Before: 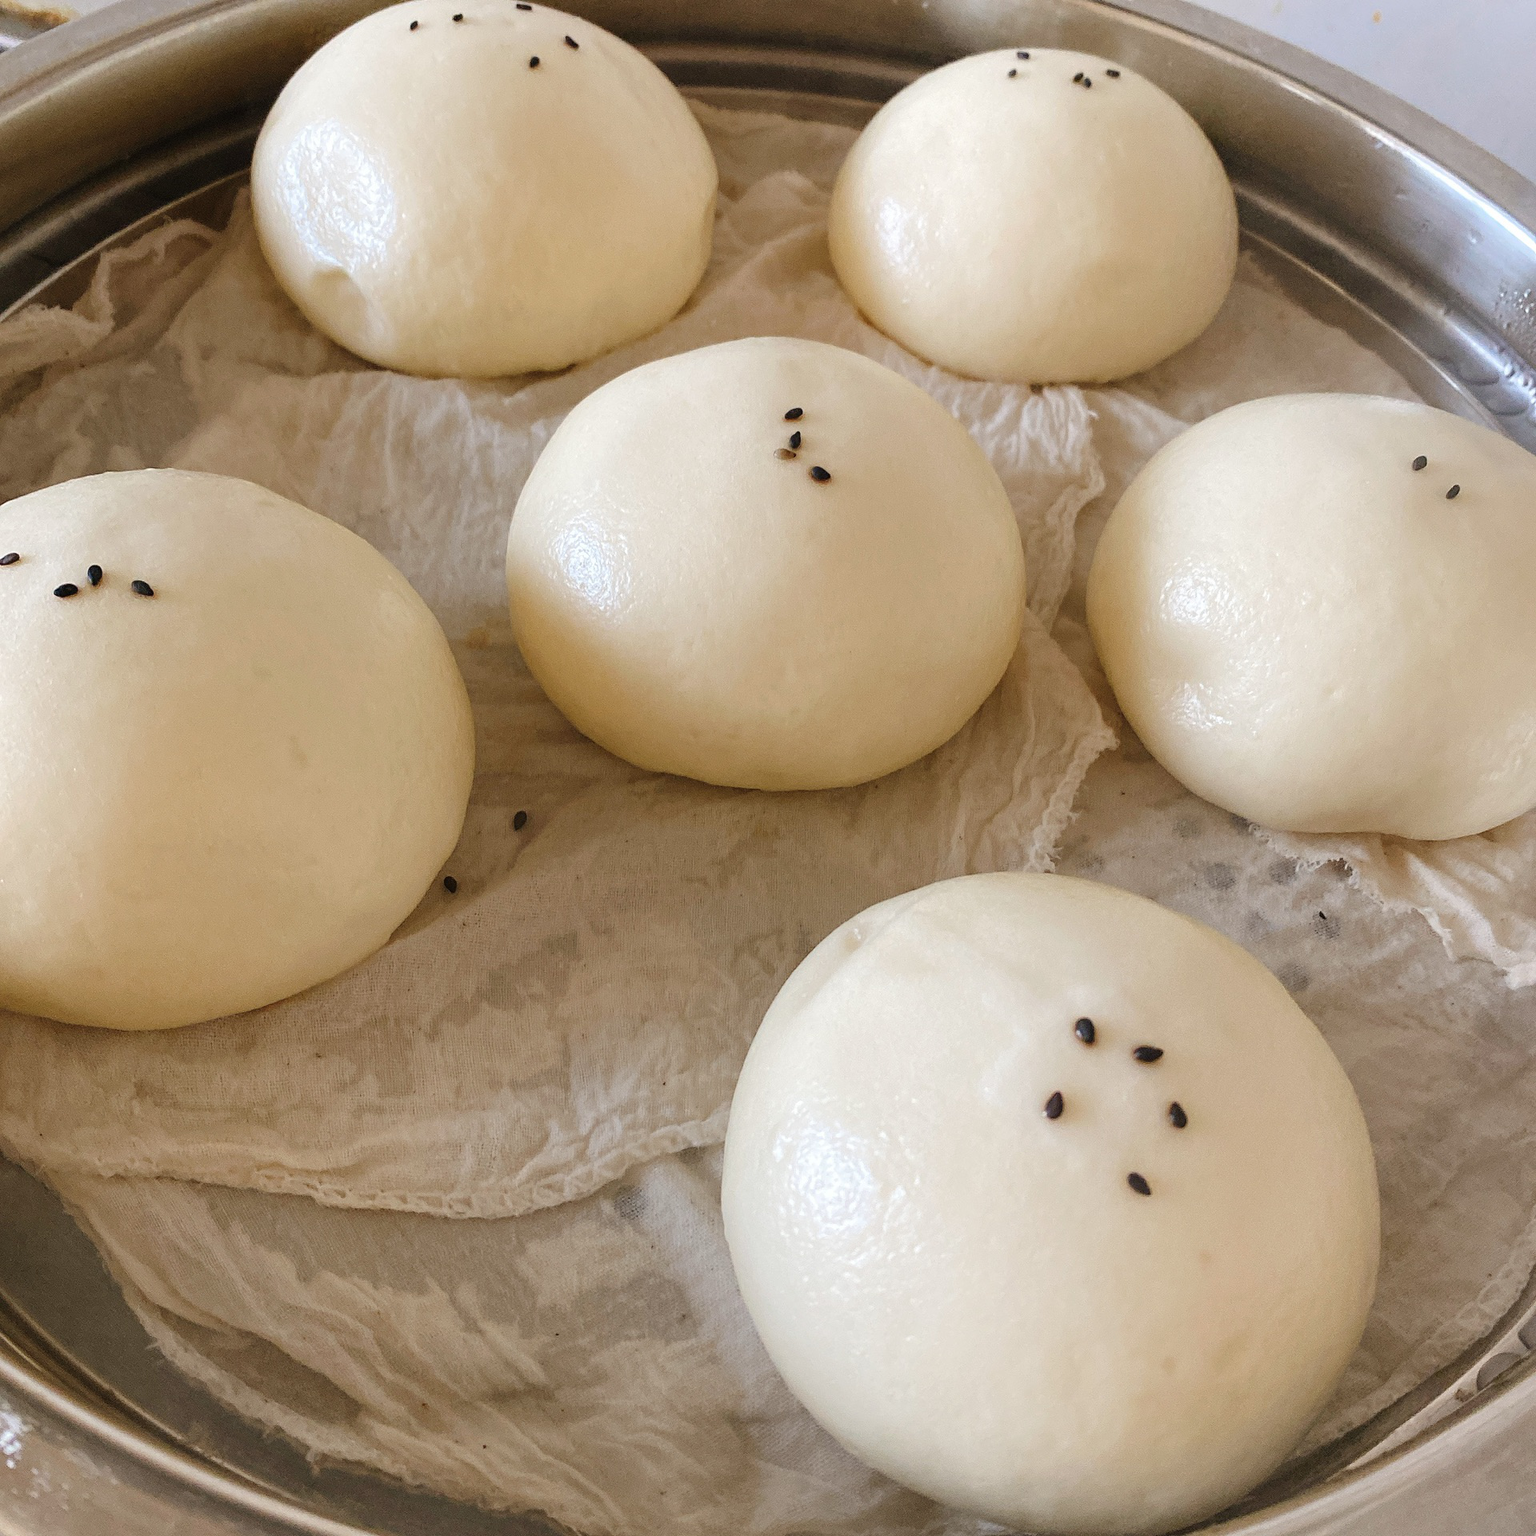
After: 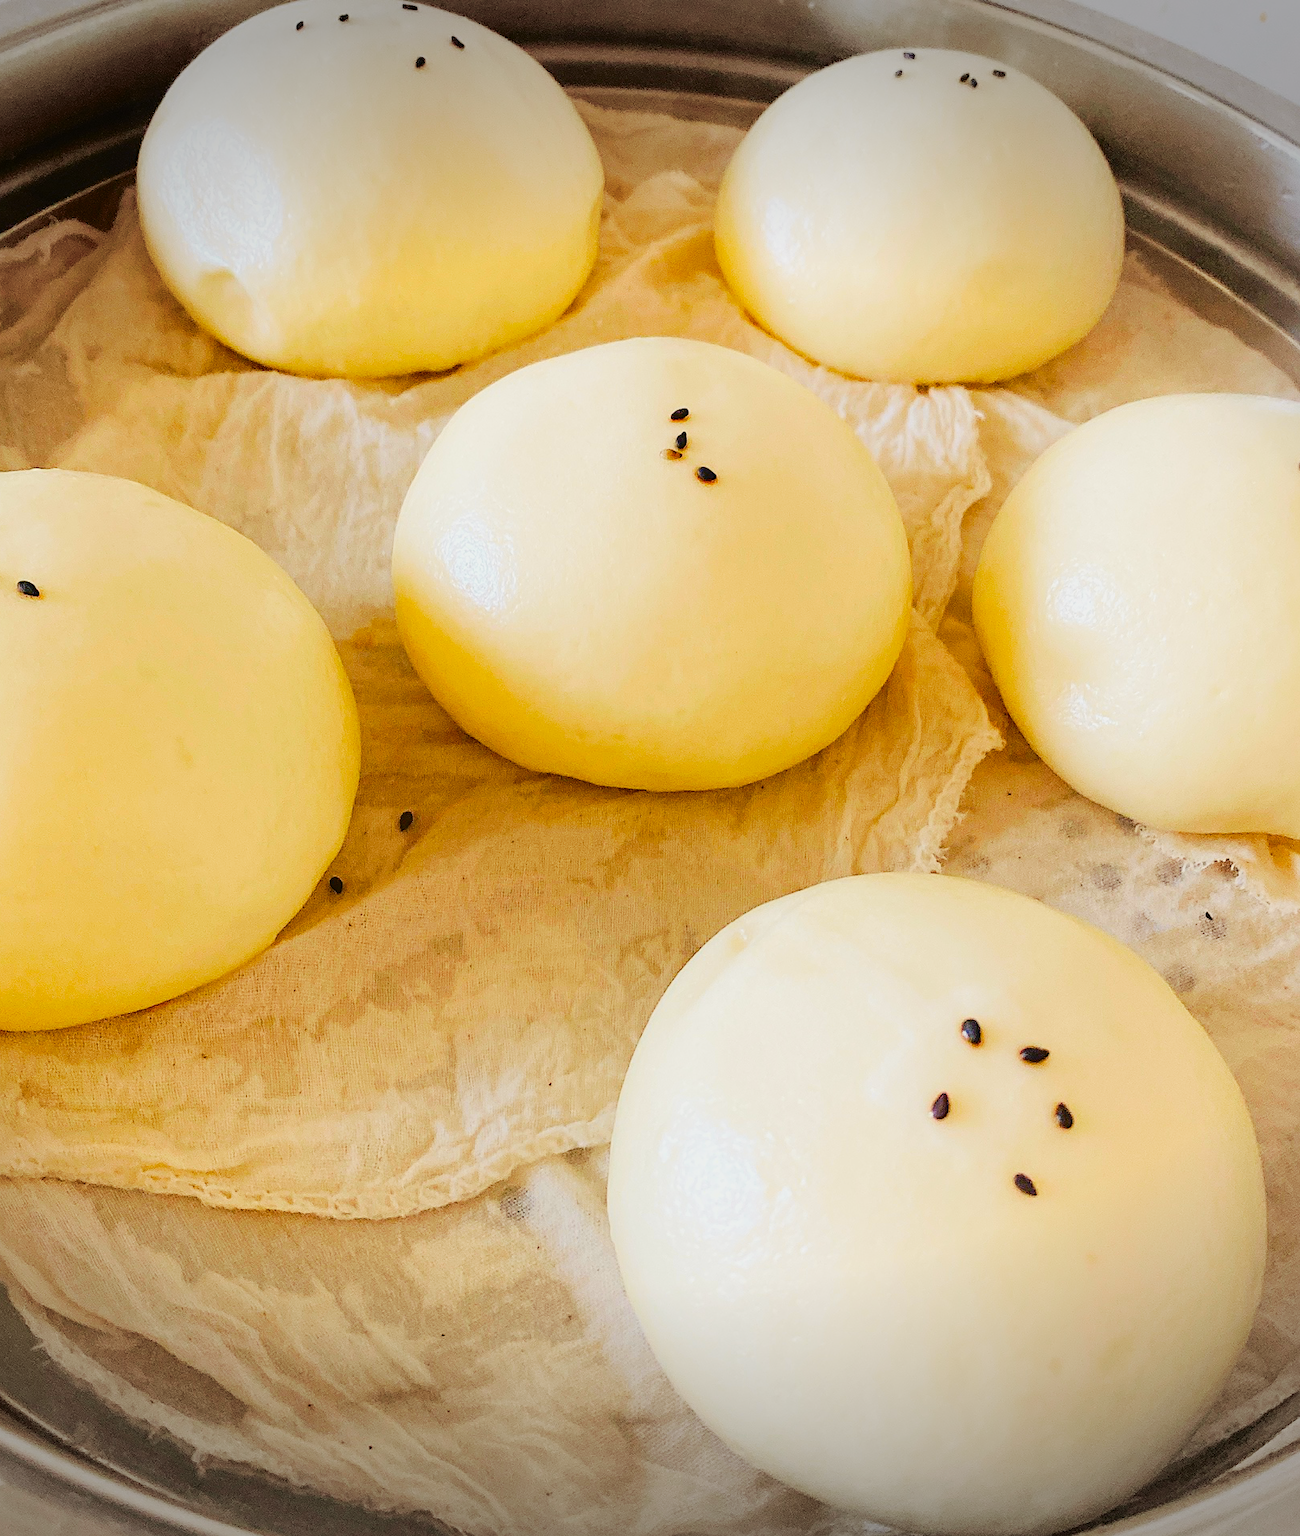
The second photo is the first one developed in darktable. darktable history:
base curve: curves: ch0 [(0, 0) (0.032, 0.025) (0.121, 0.166) (0.206, 0.329) (0.605, 0.79) (1, 1)], preserve colors none
crop: left 7.457%, right 7.861%
exposure: exposure 0 EV, compensate highlight preservation false
color balance rgb: shadows lift › chroma 3.062%, shadows lift › hue 278.14°, linear chroma grading › global chroma 20.025%, perceptual saturation grading › global saturation 33.296%, contrast -19.848%
vignetting: fall-off start 99.45%, width/height ratio 1.325
tone curve: curves: ch0 [(0.003, 0.029) (0.037, 0.036) (0.149, 0.117) (0.297, 0.318) (0.422, 0.474) (0.531, 0.6) (0.743, 0.809) (0.877, 0.901) (1, 0.98)]; ch1 [(0, 0) (0.305, 0.325) (0.453, 0.437) (0.482, 0.479) (0.501, 0.5) (0.506, 0.503) (0.567, 0.572) (0.605, 0.608) (0.668, 0.69) (1, 1)]; ch2 [(0, 0) (0.313, 0.306) (0.4, 0.399) (0.45, 0.48) (0.499, 0.502) (0.512, 0.523) (0.57, 0.595) (0.653, 0.662) (1, 1)], color space Lab, independent channels, preserve colors none
sharpen: radius 1.83, amount 0.402, threshold 1.52
